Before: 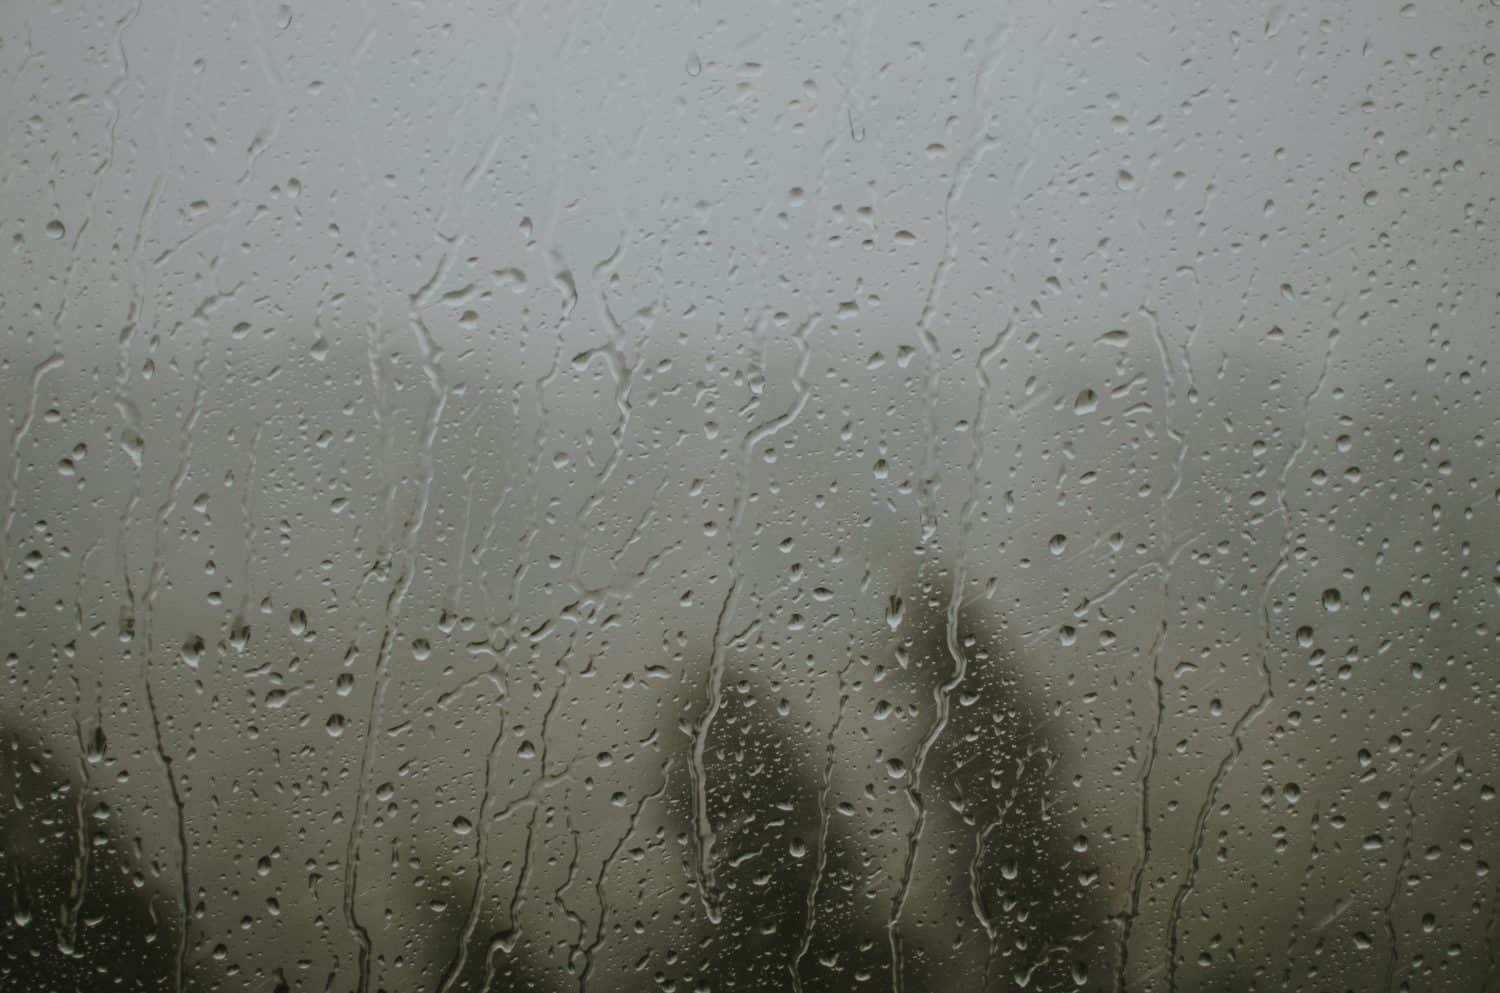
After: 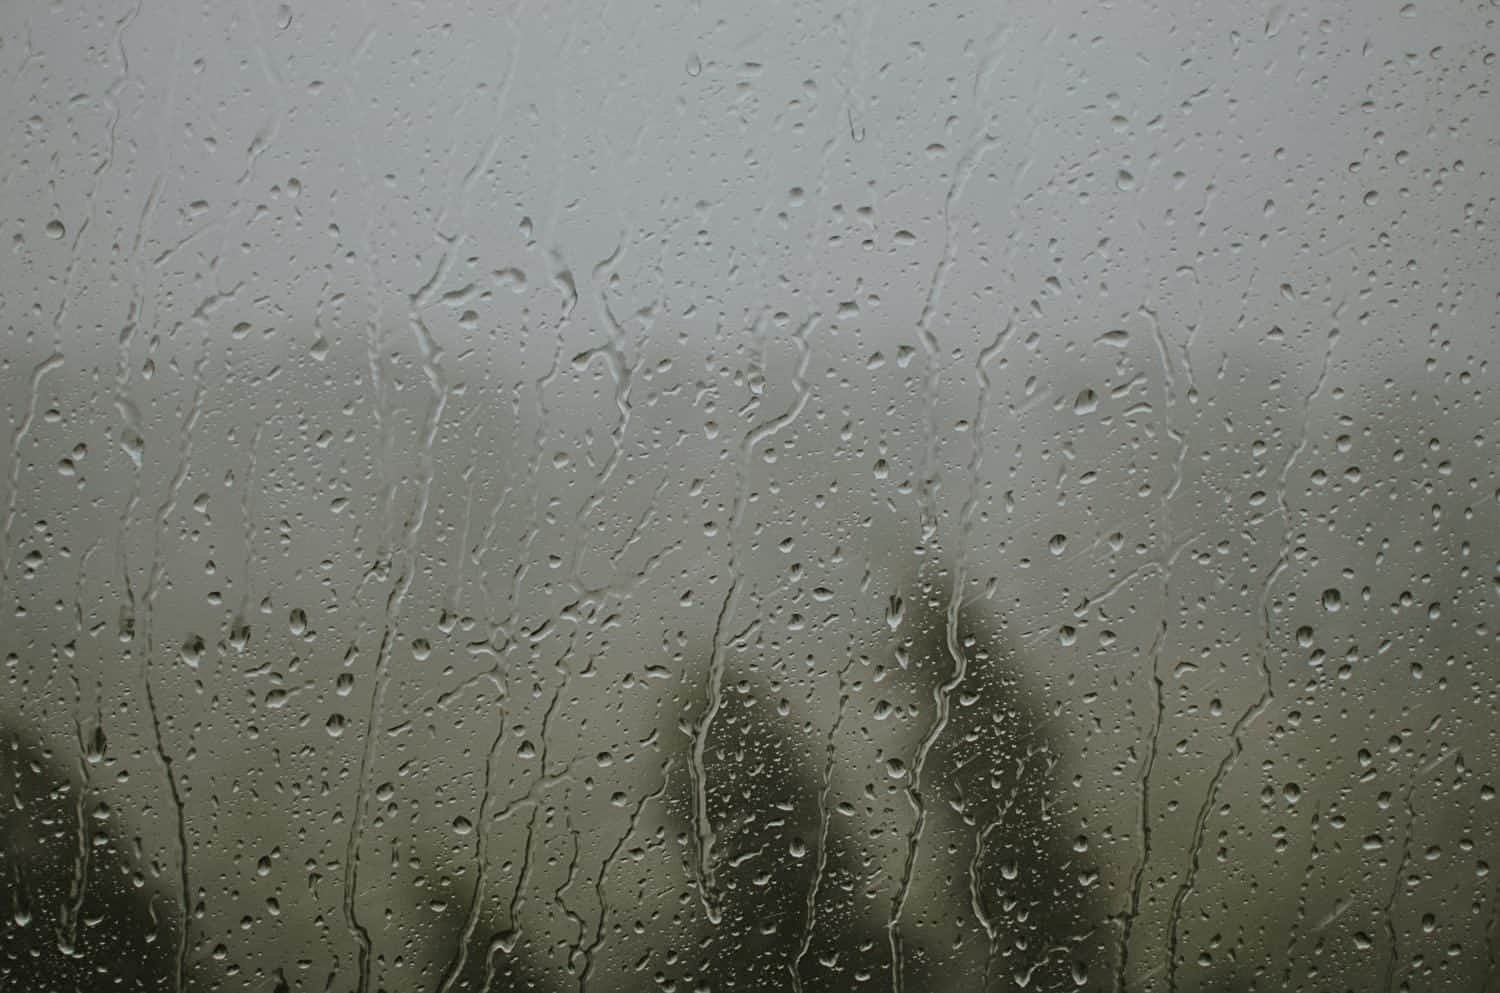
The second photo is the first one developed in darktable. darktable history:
shadows and highlights: radius 126.47, shadows 30.54, highlights -30.55, low approximation 0.01, soften with gaussian
sharpen: on, module defaults
